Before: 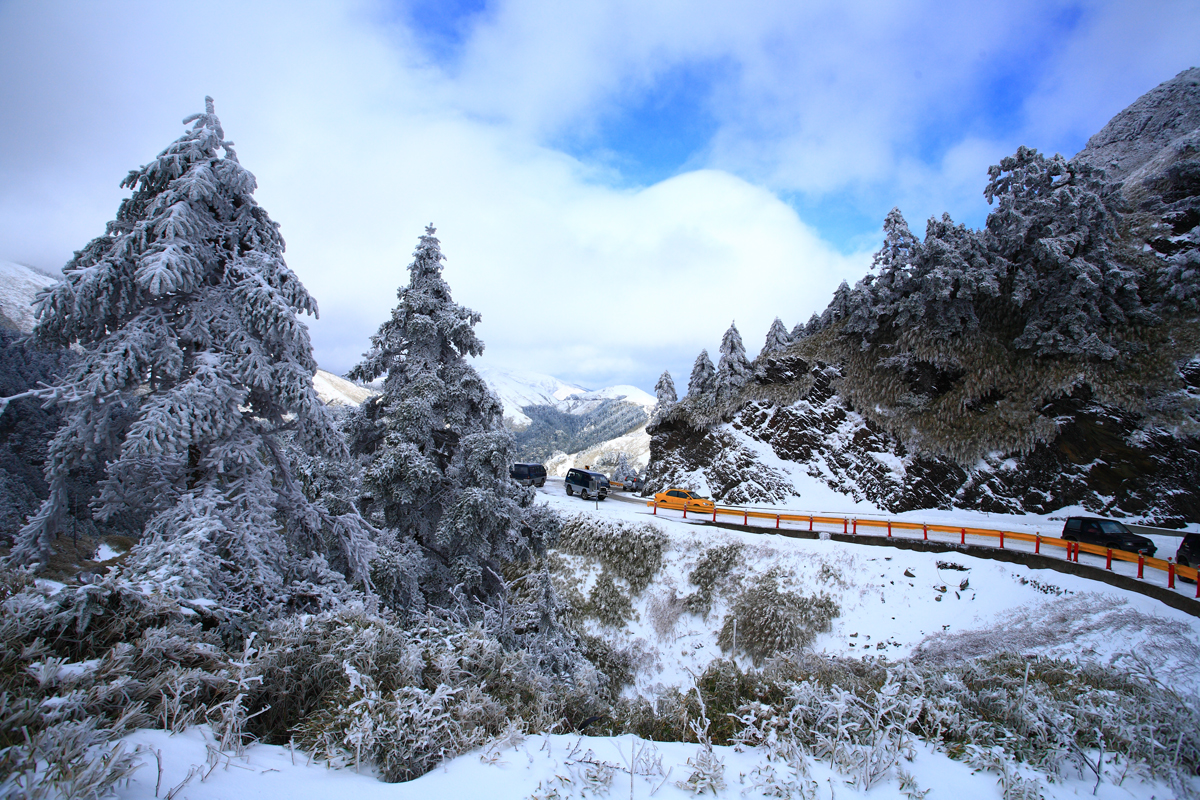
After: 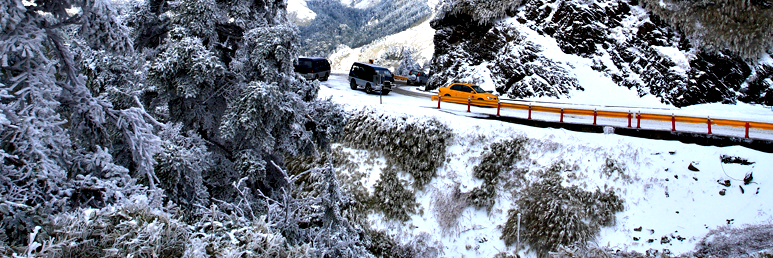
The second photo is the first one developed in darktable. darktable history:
contrast equalizer: y [[0.6 ×6], [0.55 ×6], [0 ×6], [0 ×6], [0 ×6]]
crop: left 18.06%, top 50.865%, right 17.487%, bottom 16.811%
